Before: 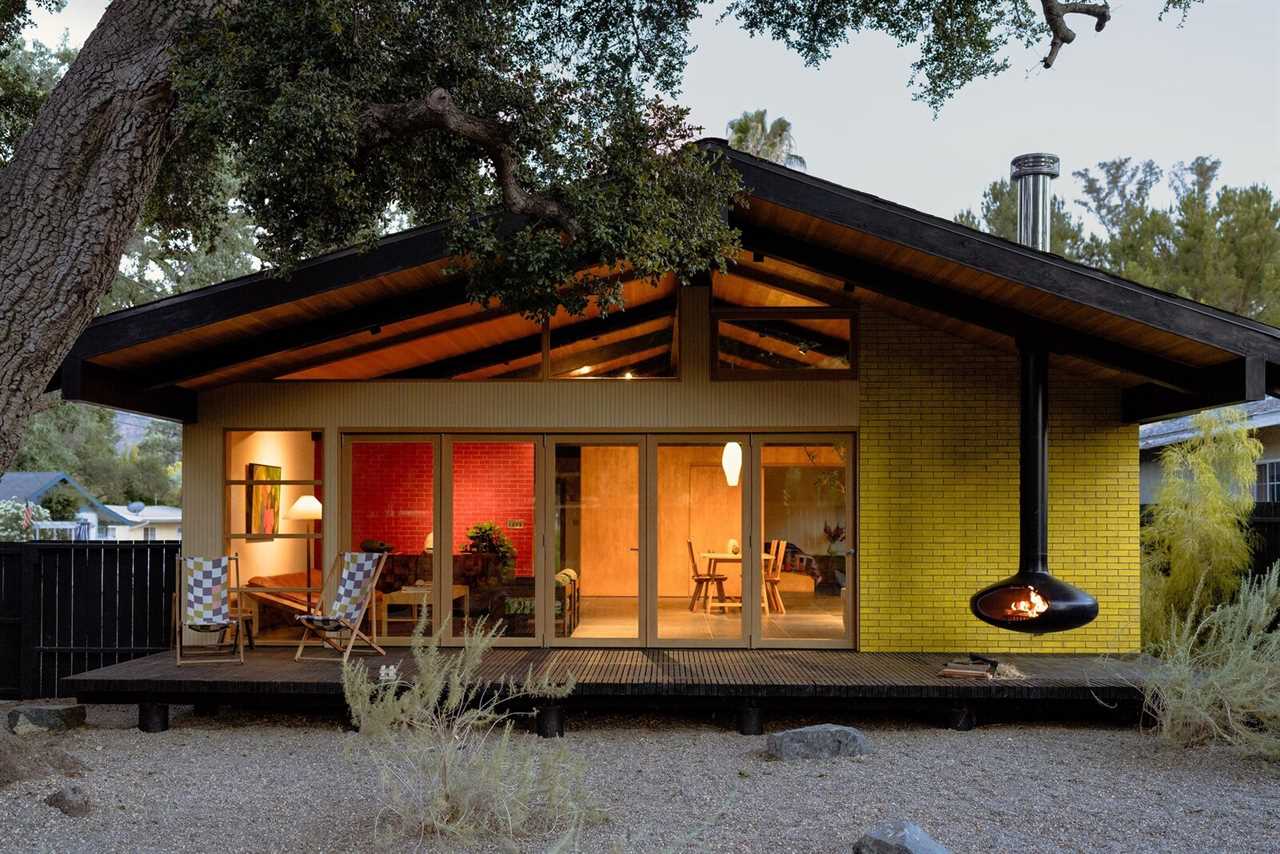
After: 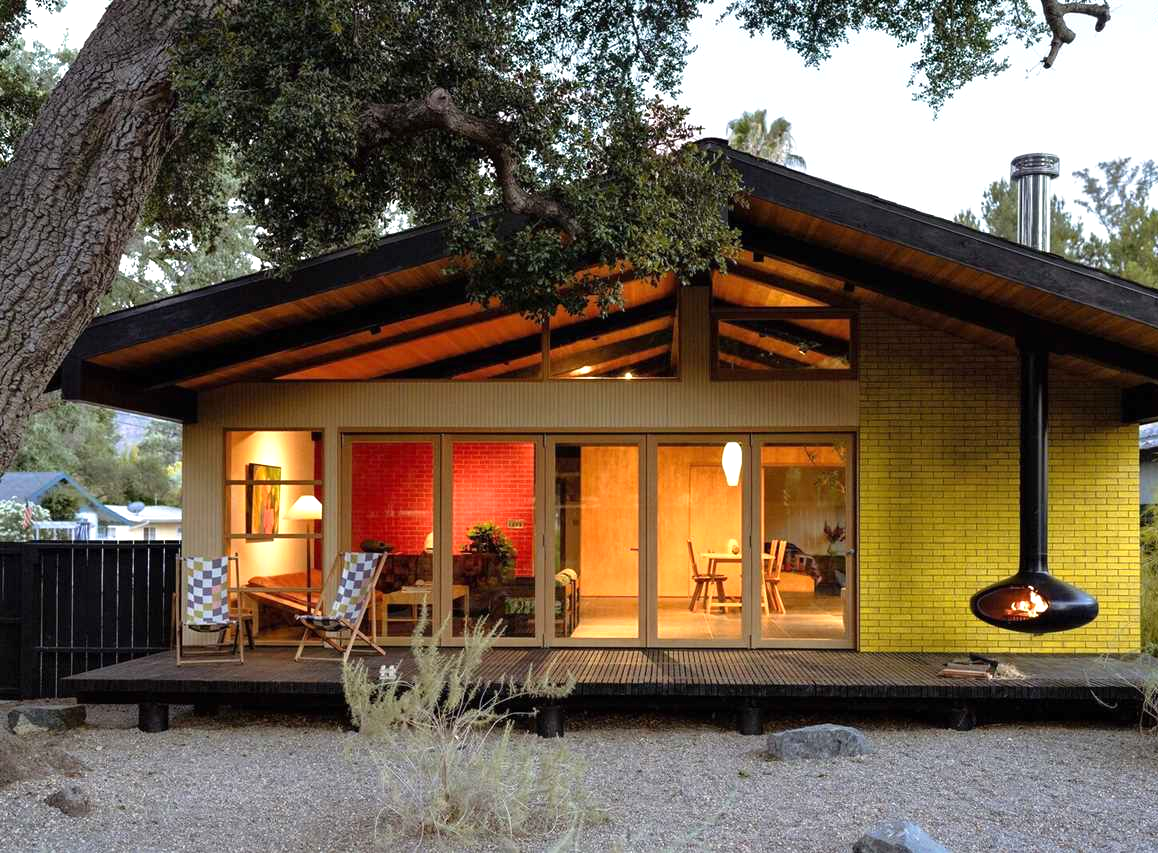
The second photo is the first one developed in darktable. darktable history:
crop: right 9.509%, bottom 0.031%
exposure: black level correction 0, exposure 0.6 EV, compensate exposure bias true, compensate highlight preservation false
